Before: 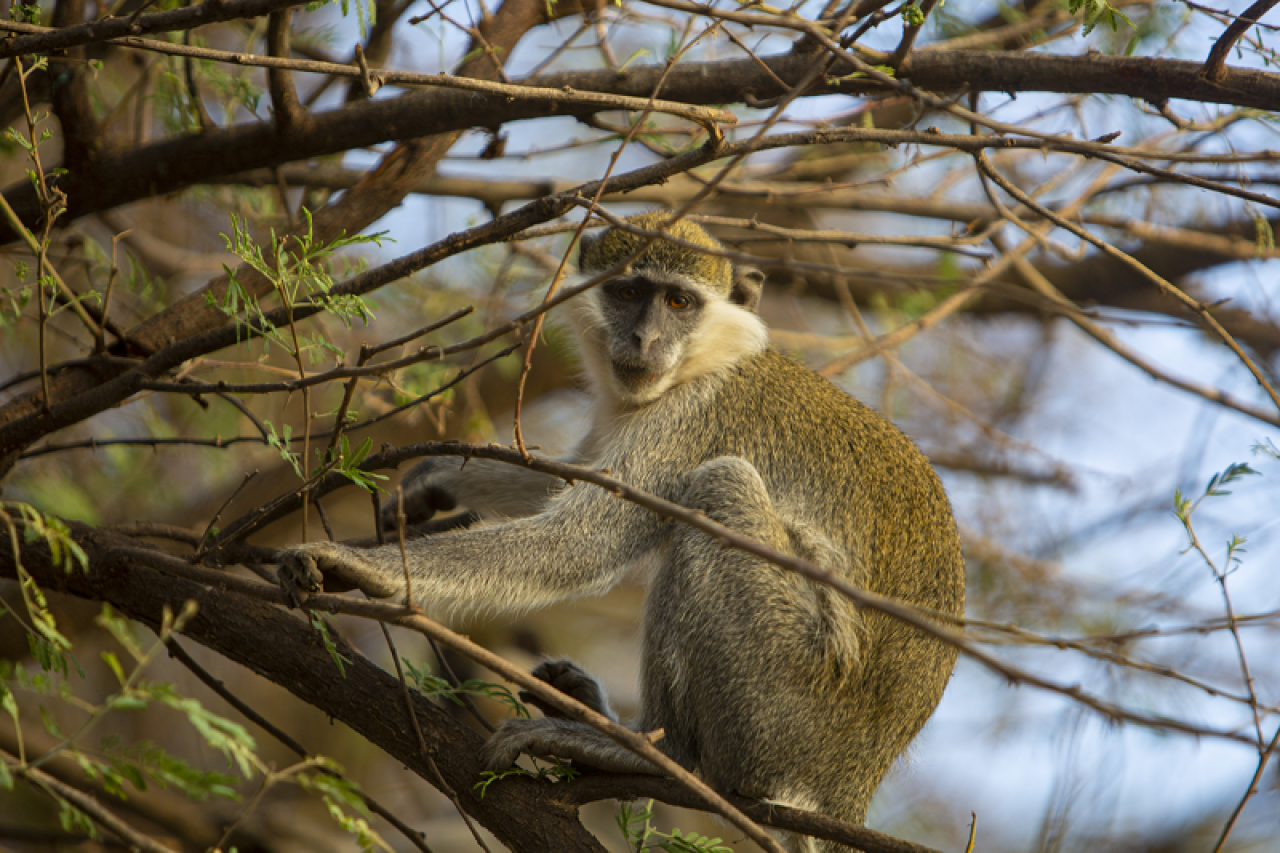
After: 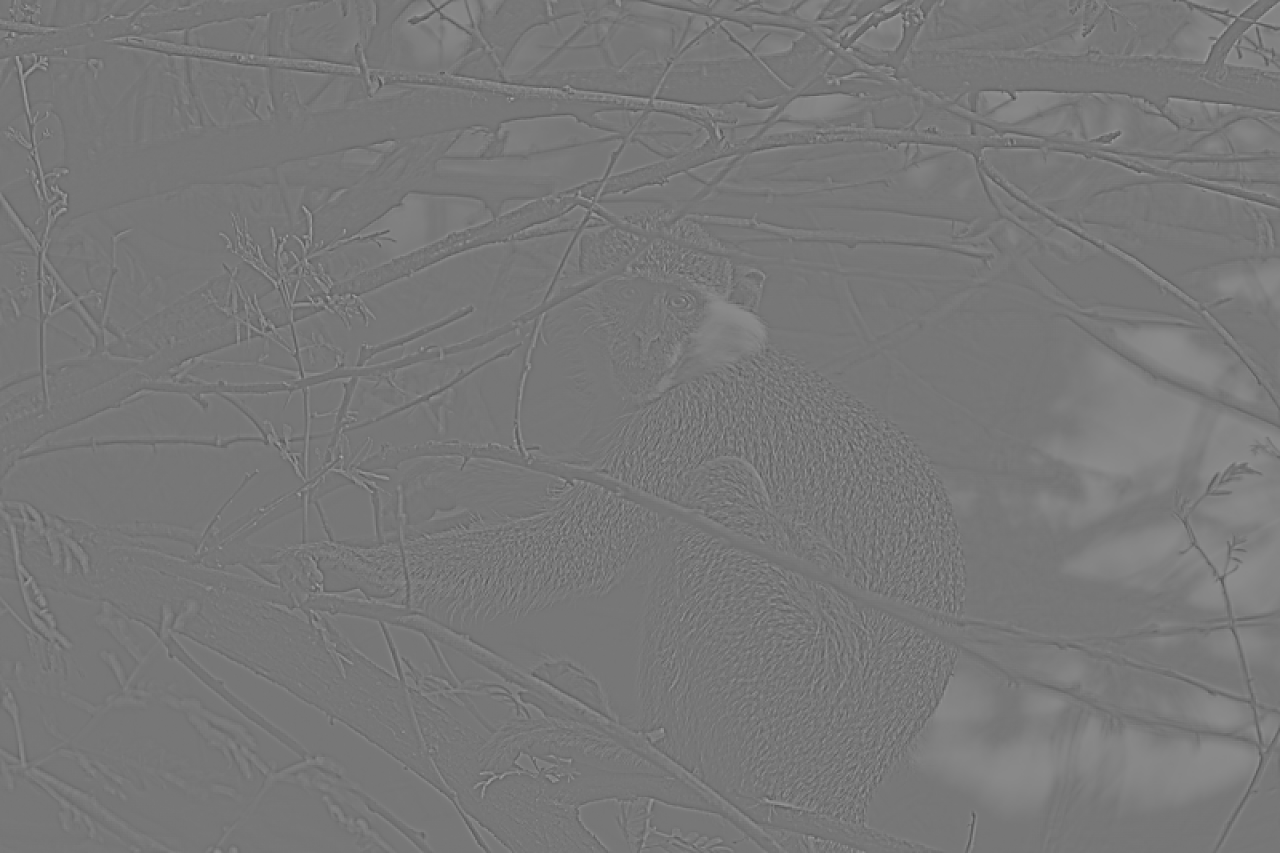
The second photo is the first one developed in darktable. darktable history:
sharpen: on, module defaults
highpass: sharpness 6%, contrast boost 7.63%
exposure: black level correction 0, exposure 1.2 EV, compensate highlight preservation false
